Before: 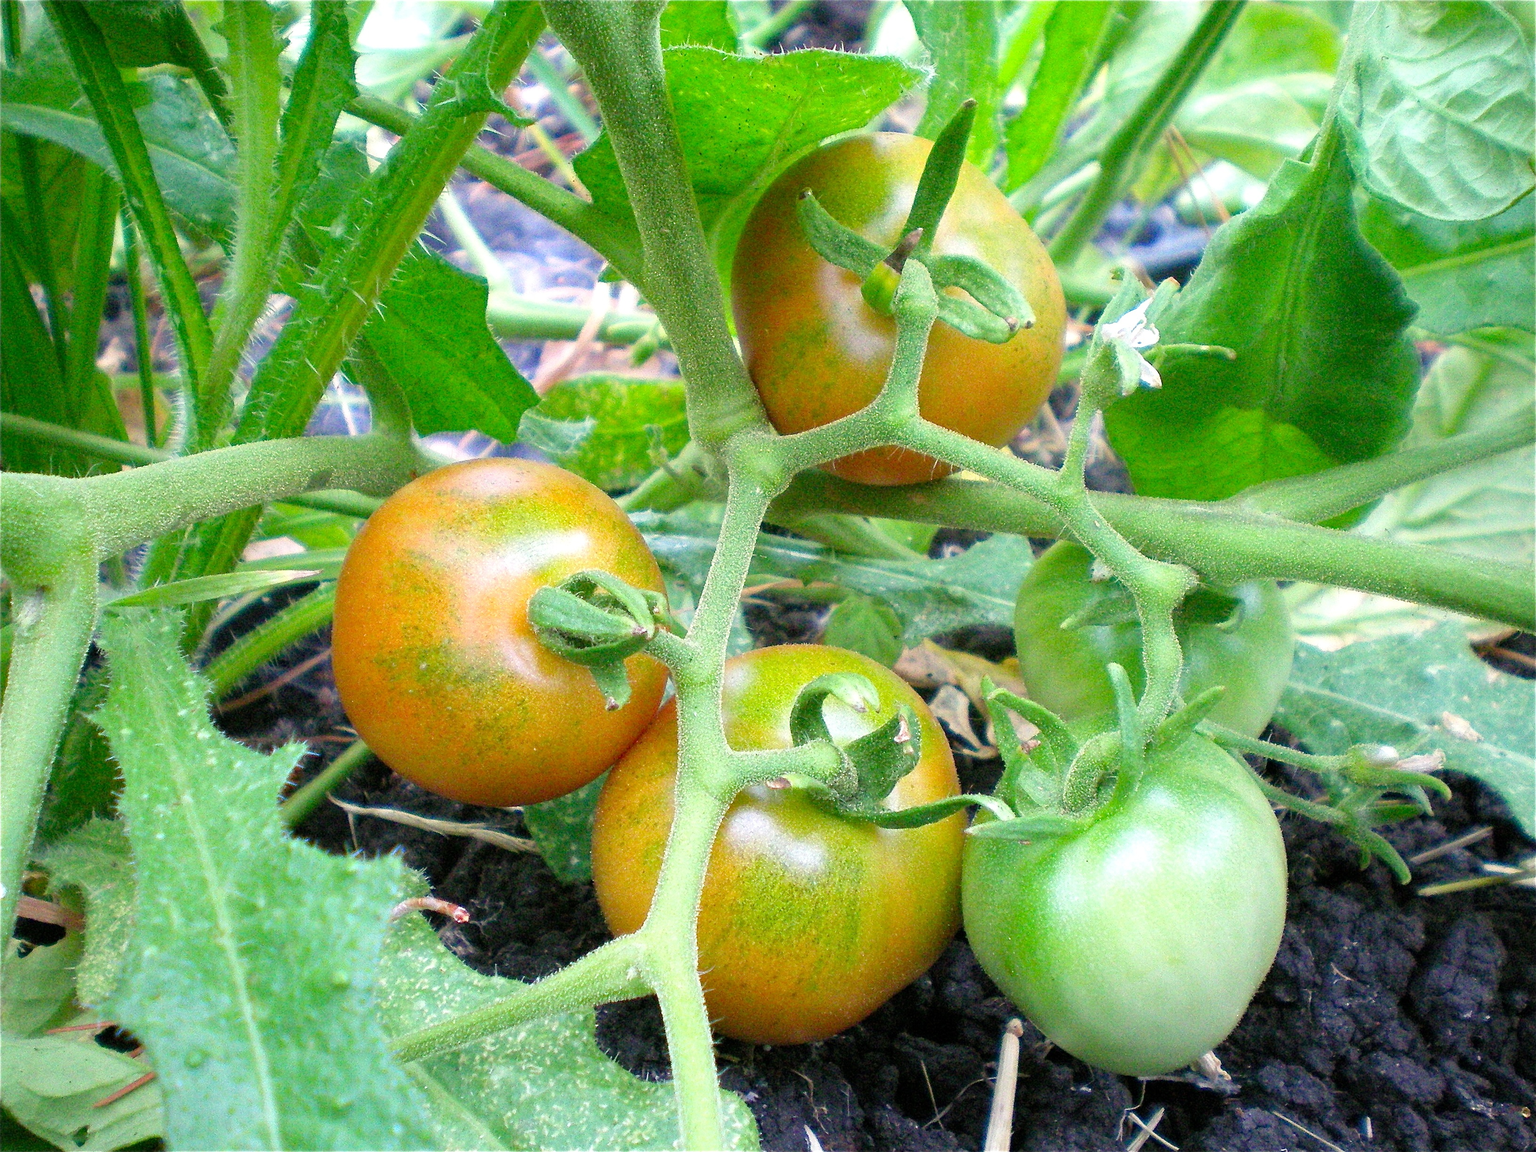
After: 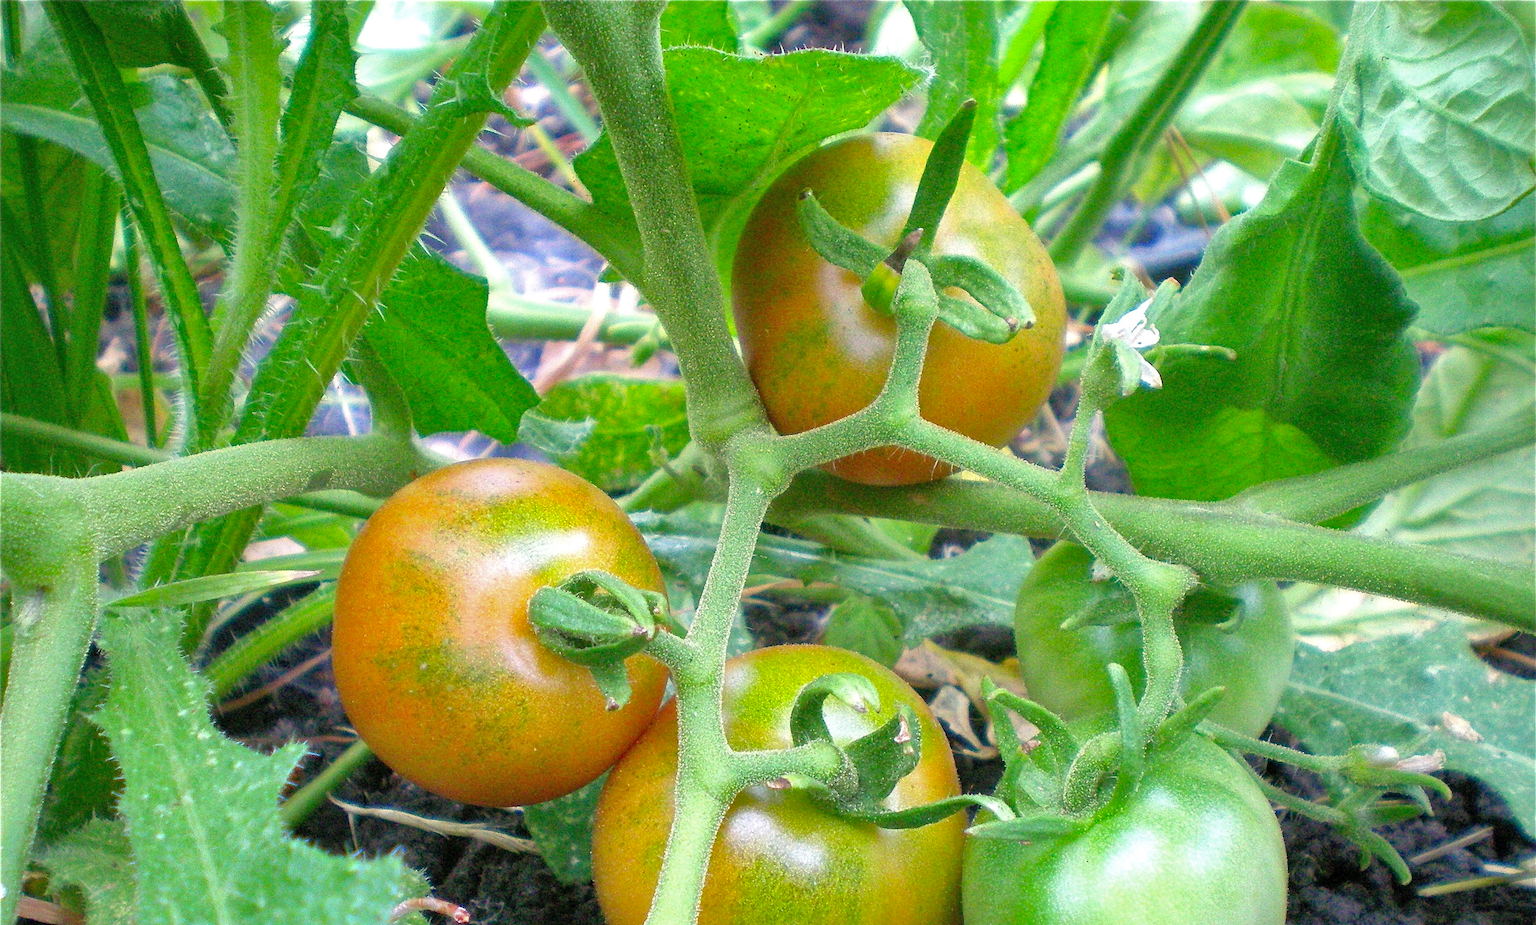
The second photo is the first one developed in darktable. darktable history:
shadows and highlights: on, module defaults
crop: bottom 19.644%
